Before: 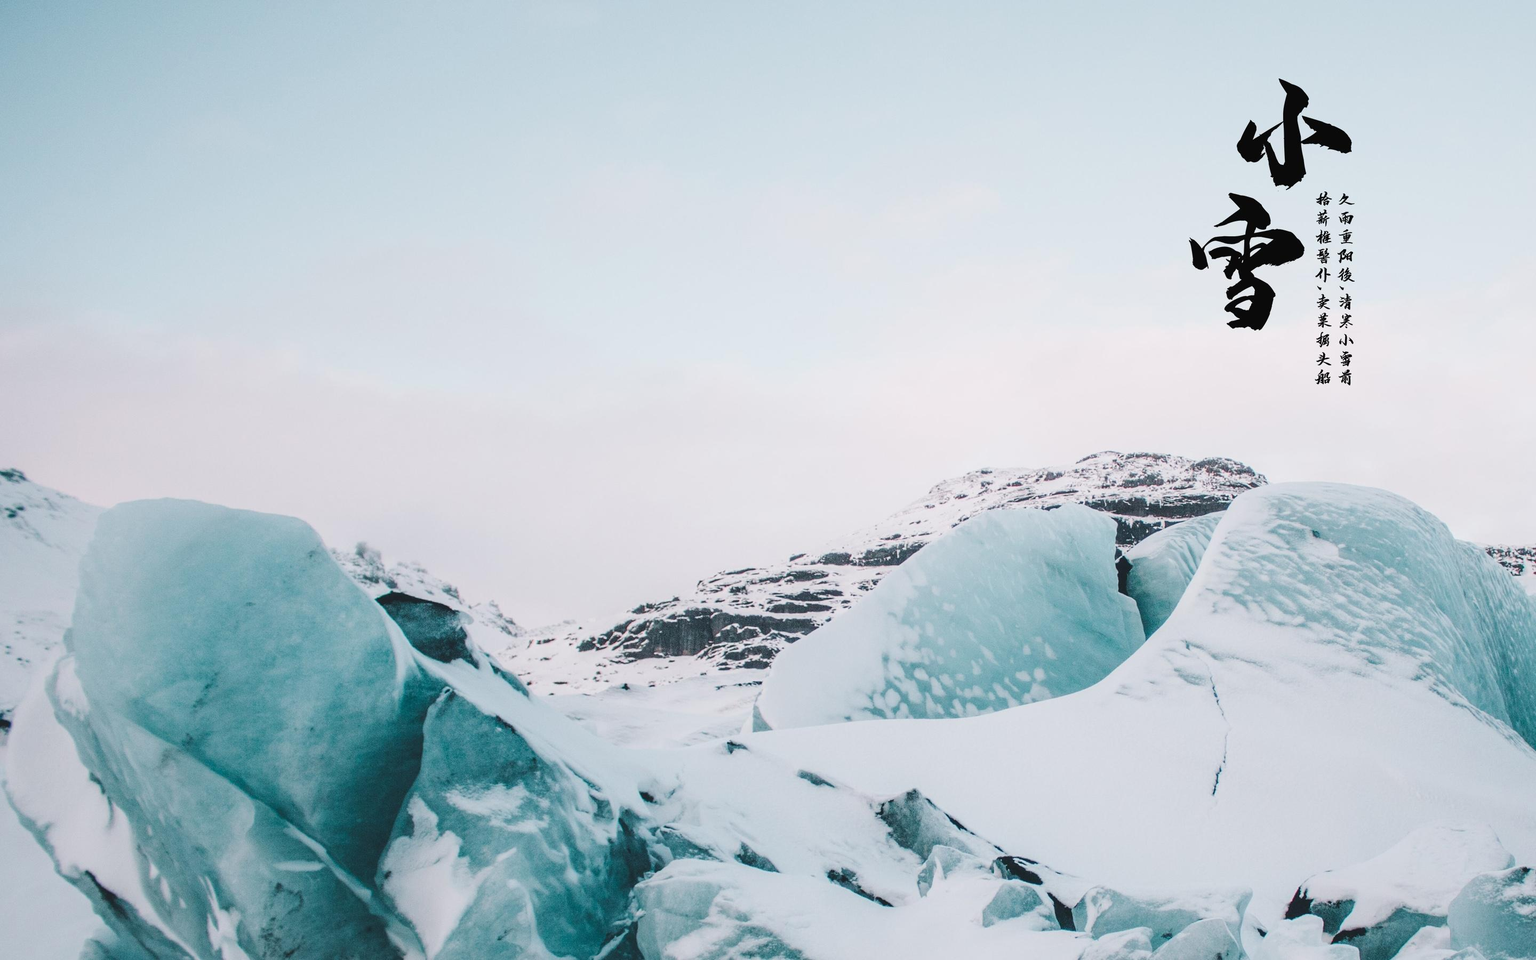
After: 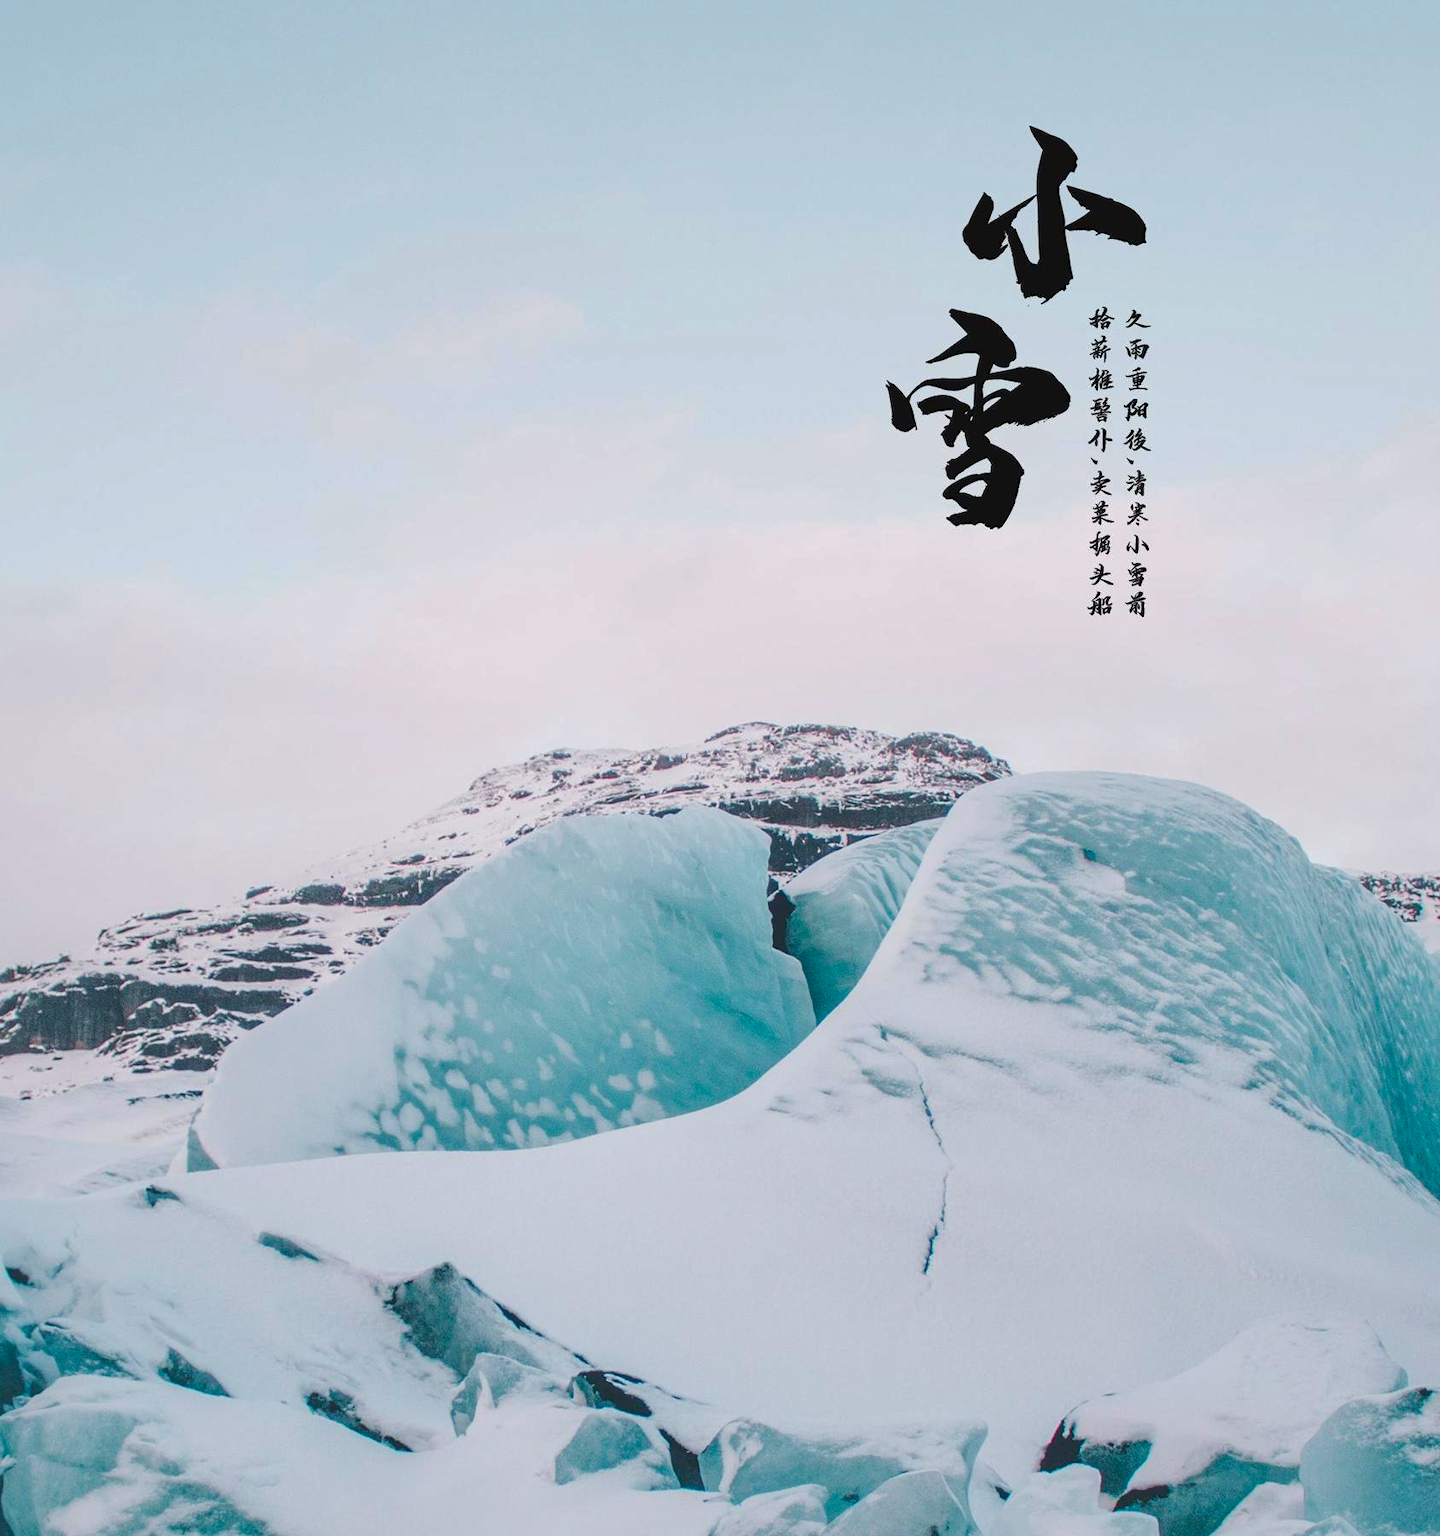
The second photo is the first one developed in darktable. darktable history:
crop: left 41.402%
color correction: saturation 1.34
shadows and highlights: on, module defaults
